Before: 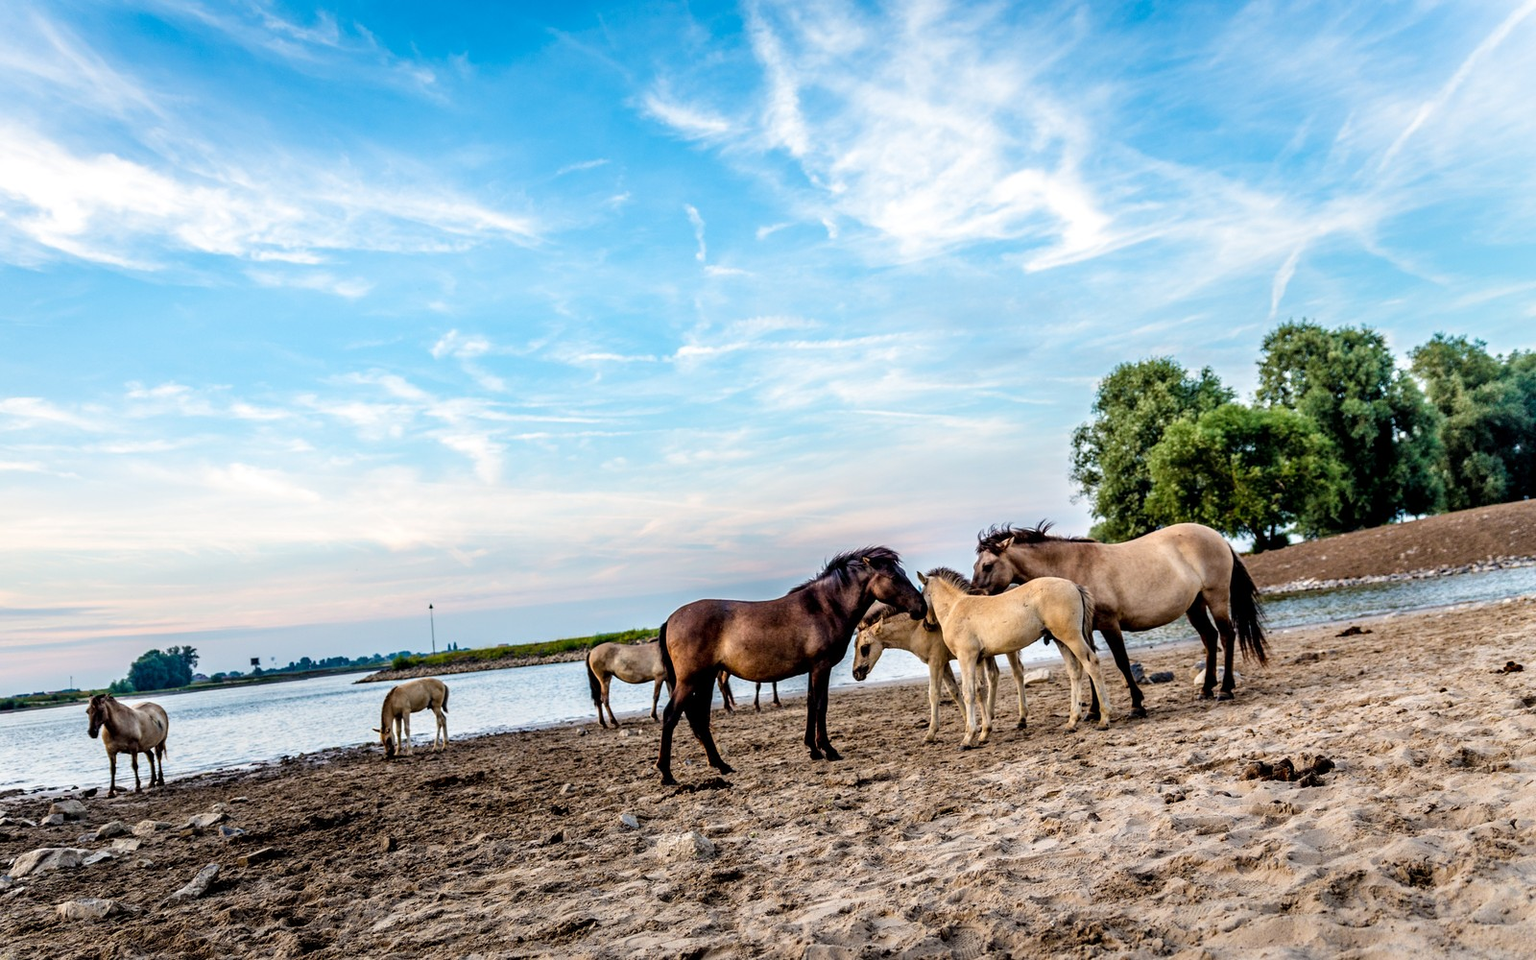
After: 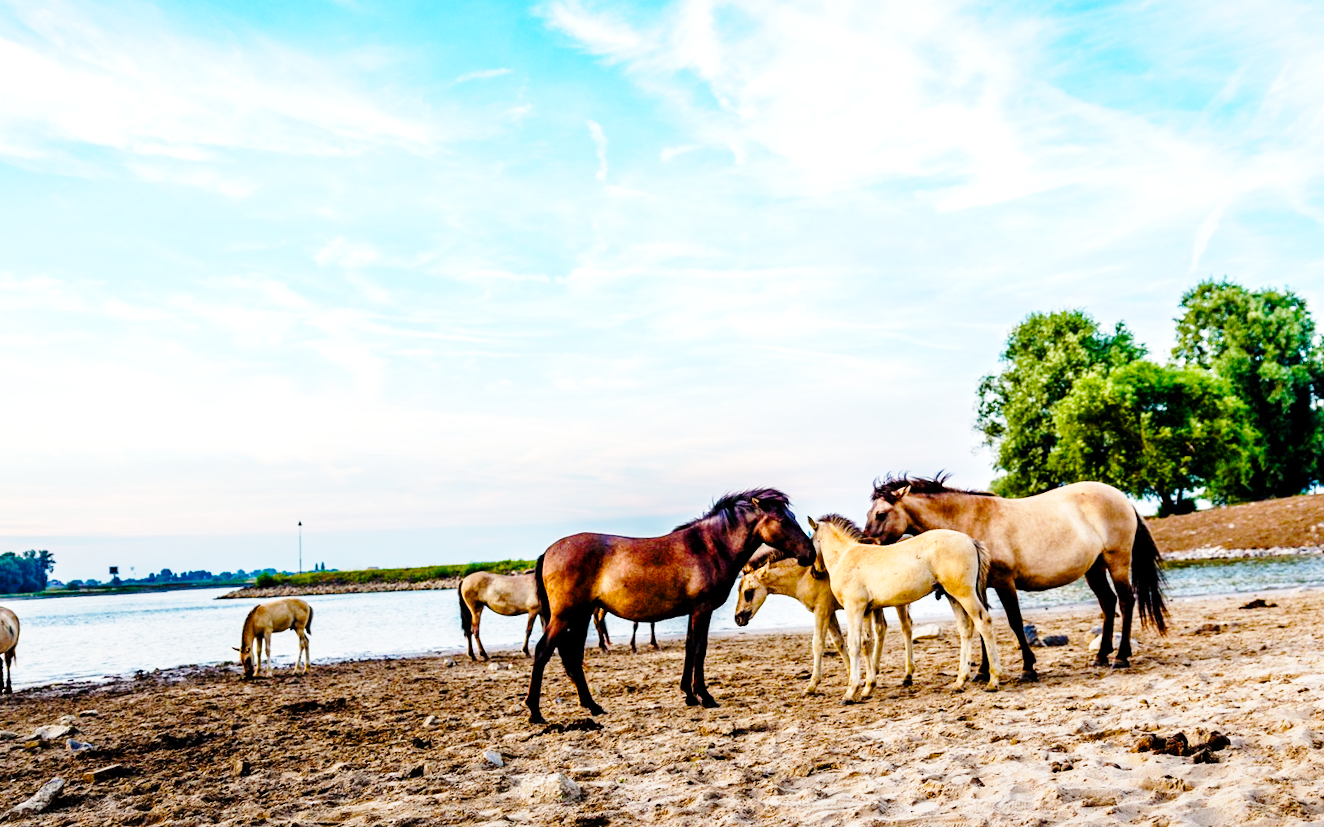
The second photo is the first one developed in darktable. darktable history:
color balance rgb: perceptual saturation grading › global saturation 20%, perceptual saturation grading › highlights -25%, perceptual saturation grading › shadows 50%
color balance: output saturation 110%
exposure: exposure 0.3 EV, compensate highlight preservation false
base curve: curves: ch0 [(0, 0) (0.028, 0.03) (0.121, 0.232) (0.46, 0.748) (0.859, 0.968) (1, 1)], preserve colors none
graduated density: rotation -180°, offset 24.95
crop and rotate: angle -3.27°, left 5.211%, top 5.211%, right 4.607%, bottom 4.607%
